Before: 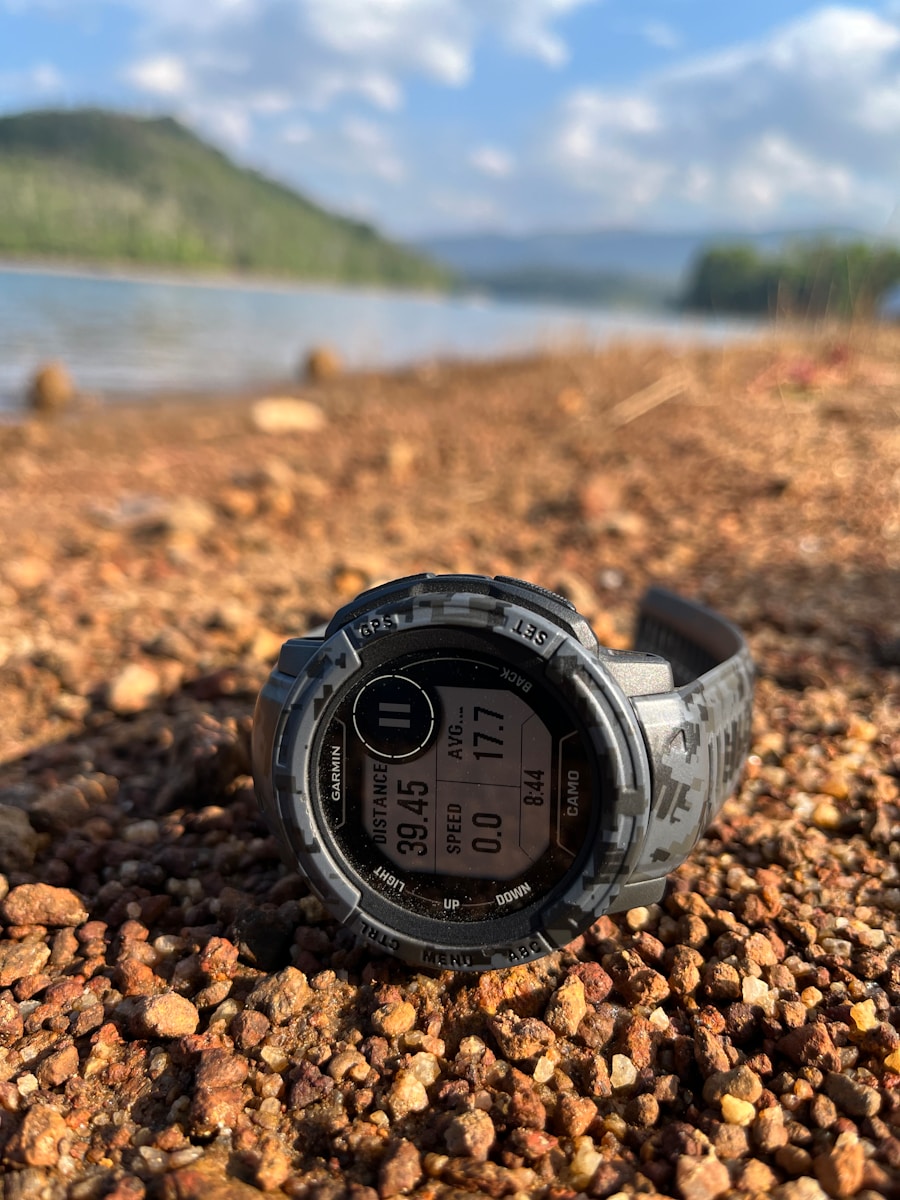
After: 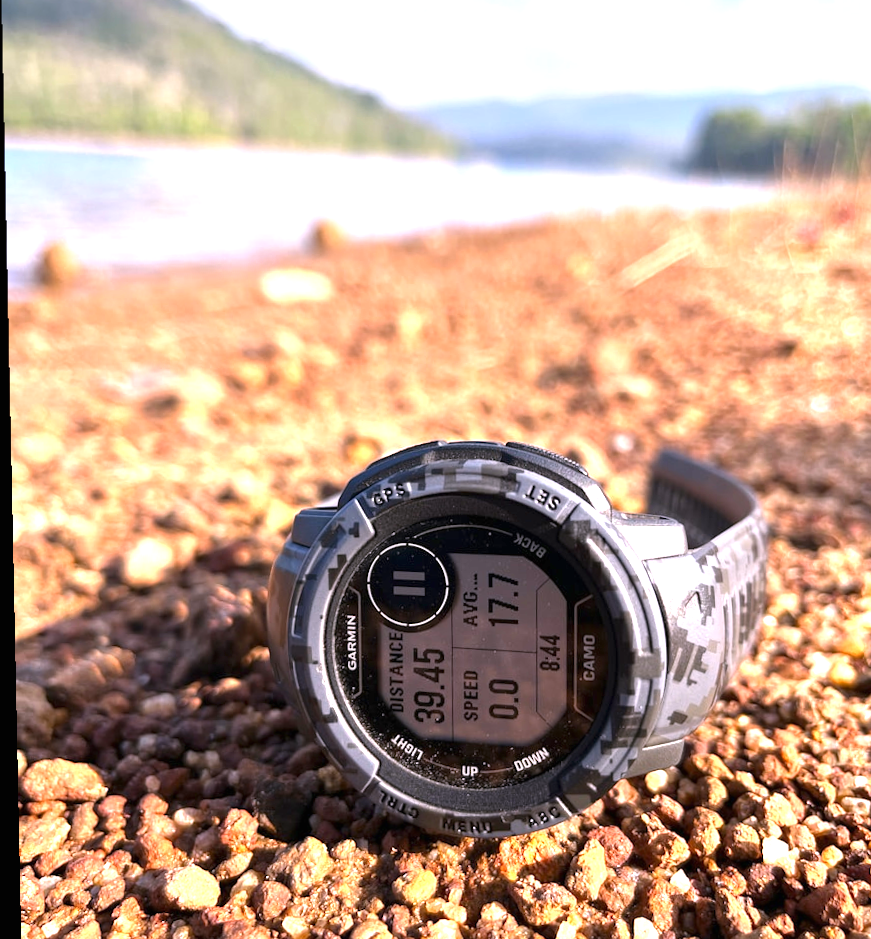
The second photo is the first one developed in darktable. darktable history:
color calibration: x 0.334, y 0.349, temperature 5426 K
white balance: red 1.042, blue 1.17
rotate and perspective: rotation -1.17°, automatic cropping off
crop and rotate: angle 0.03°, top 11.643%, right 5.651%, bottom 11.189%
exposure: black level correction 0, exposure 1.379 EV, compensate exposure bias true, compensate highlight preservation false
